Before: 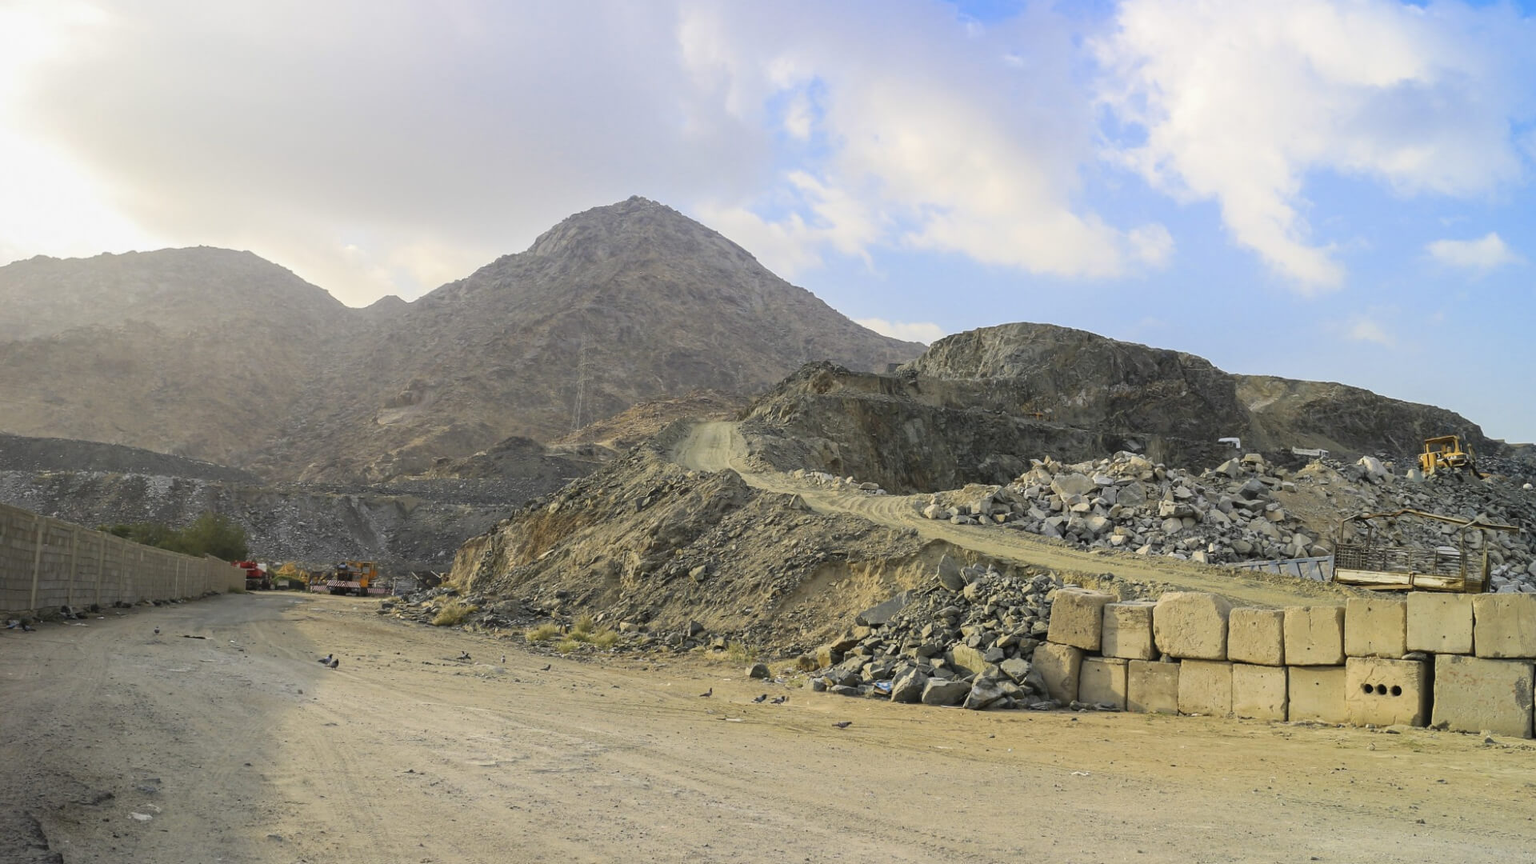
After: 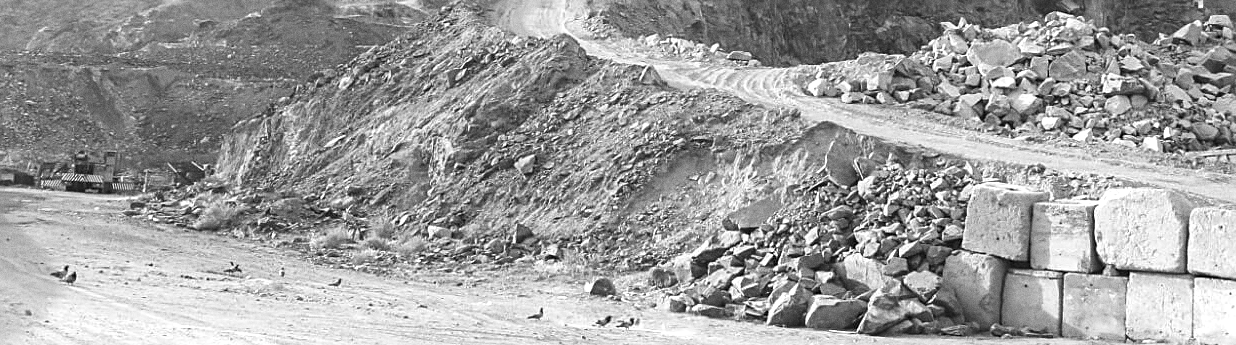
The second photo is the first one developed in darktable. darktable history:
sharpen: on, module defaults
color correction: highlights a* 19.59, highlights b* 27.49, shadows a* 3.46, shadows b* -17.28, saturation 0.73
grain: strength 26%
crop: left 18.091%, top 51.13%, right 17.525%, bottom 16.85%
exposure: black level correction 0, exposure 1.45 EV, compensate exposure bias true, compensate highlight preservation false
monochrome: a 79.32, b 81.83, size 1.1
